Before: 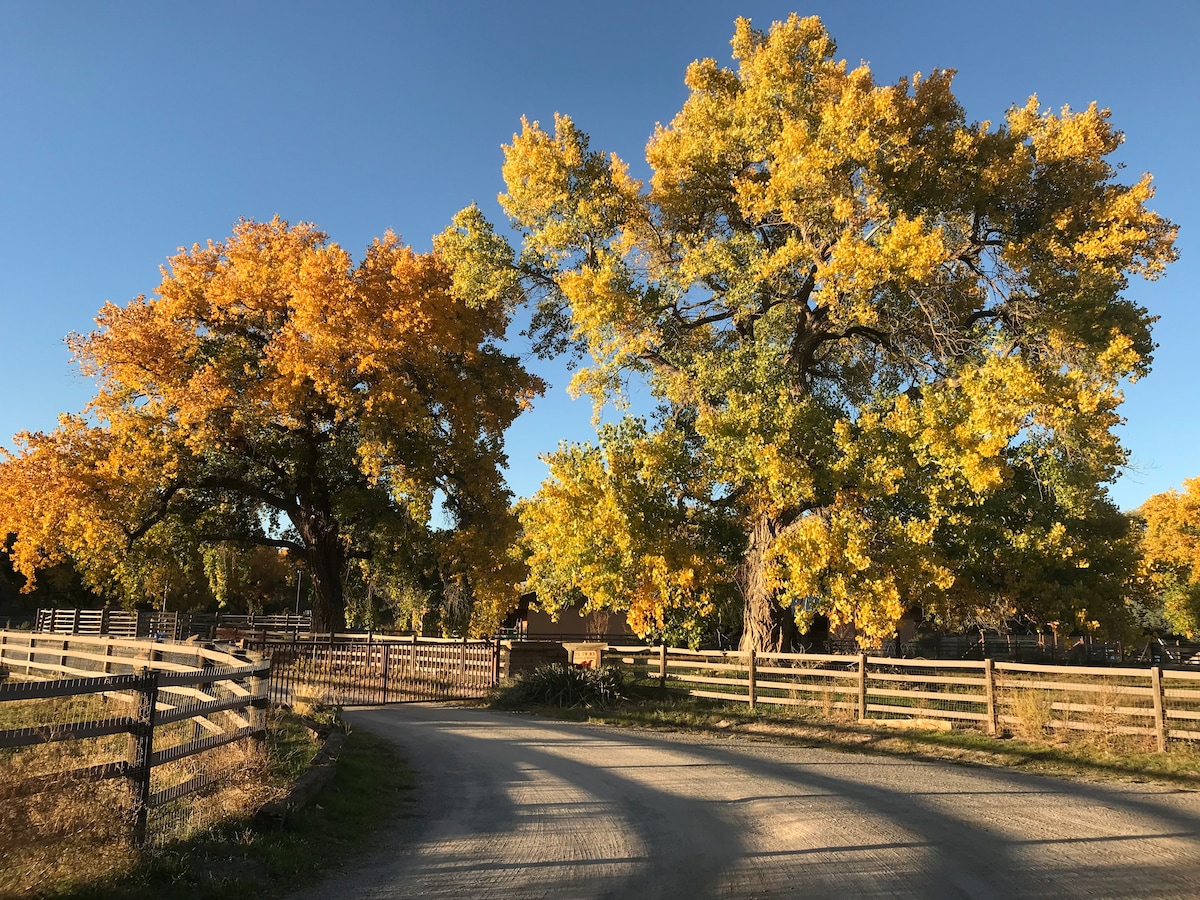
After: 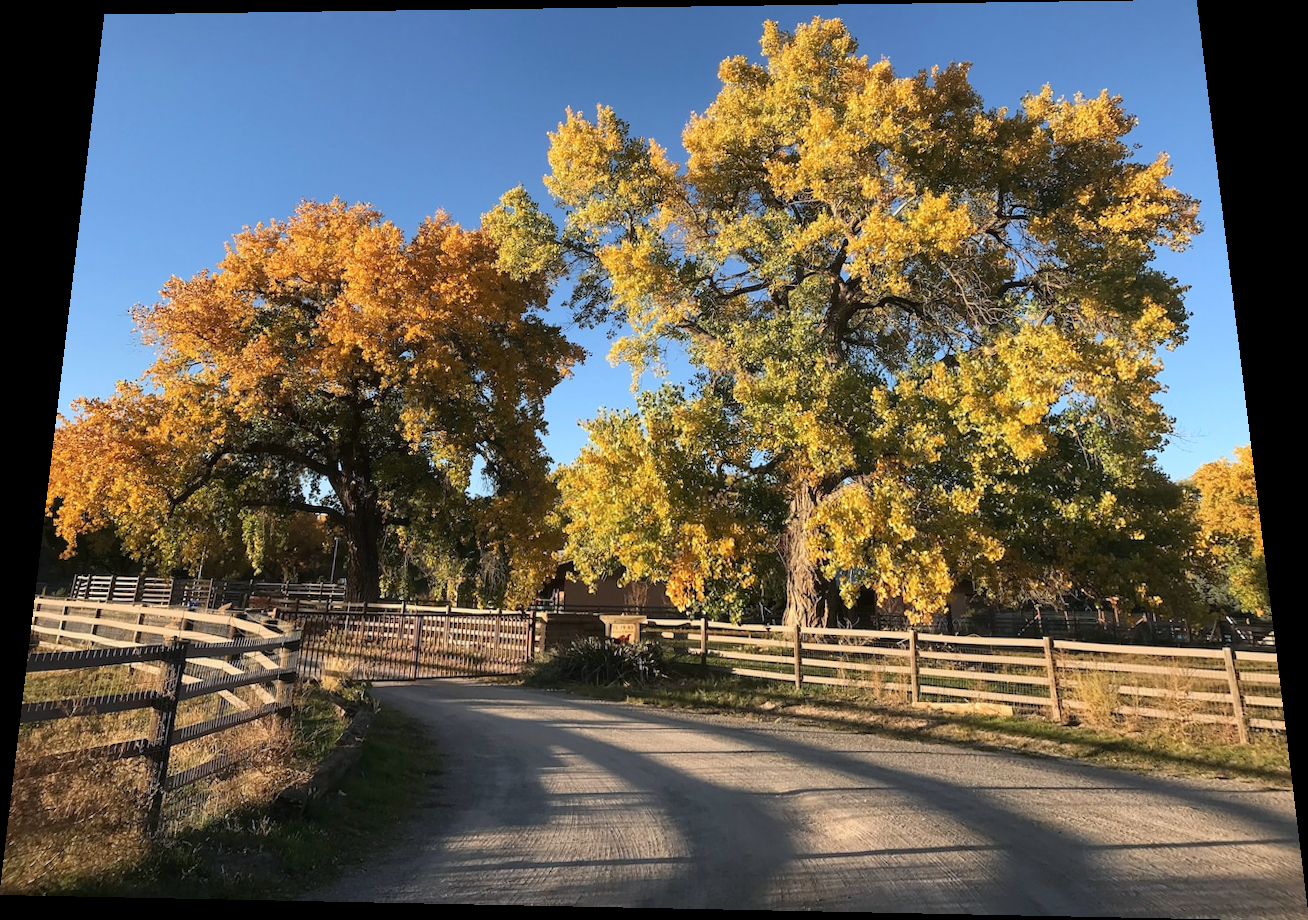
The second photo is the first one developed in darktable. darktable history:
color calibration: illuminant as shot in camera, x 0.358, y 0.373, temperature 4628.91 K
rotate and perspective: rotation 0.128°, lens shift (vertical) -0.181, lens shift (horizontal) -0.044, shear 0.001, automatic cropping off
